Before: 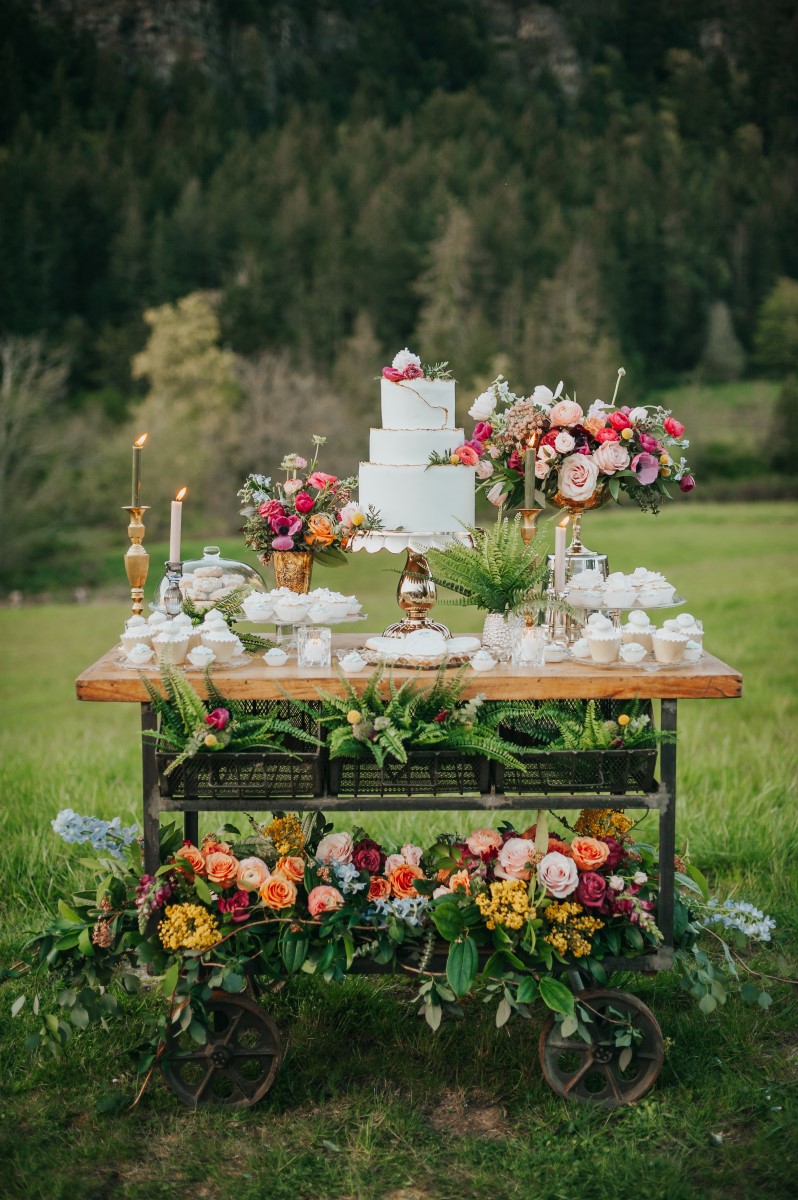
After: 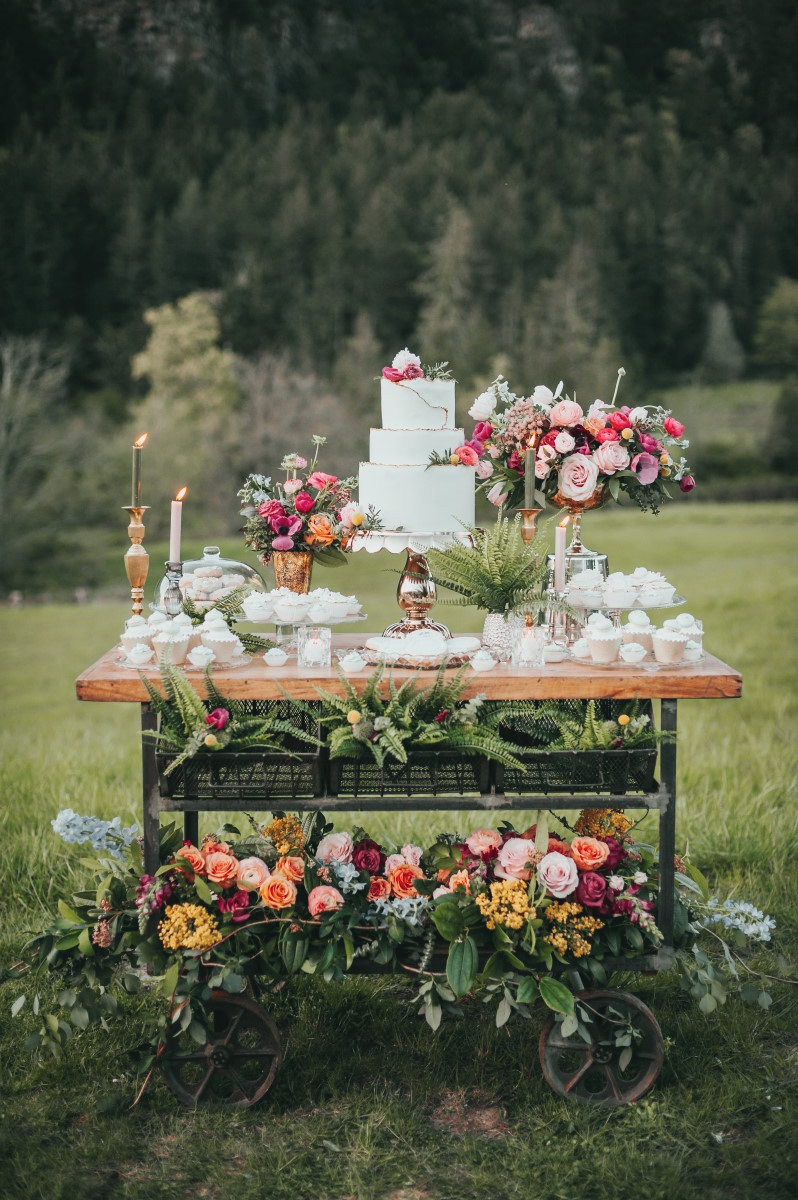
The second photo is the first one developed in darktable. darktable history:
tone curve: curves: ch0 [(0, 0.046) (0.04, 0.074) (0.831, 0.861) (1, 1)]; ch1 [(0, 0) (0.146, 0.159) (0.338, 0.365) (0.417, 0.455) (0.489, 0.486) (0.504, 0.502) (0.529, 0.537) (0.563, 0.567) (1, 1)]; ch2 [(0, 0) (0.307, 0.298) (0.388, 0.375) (0.443, 0.456) (0.485, 0.492) (0.544, 0.525) (1, 1)], color space Lab, independent channels, preserve colors none
